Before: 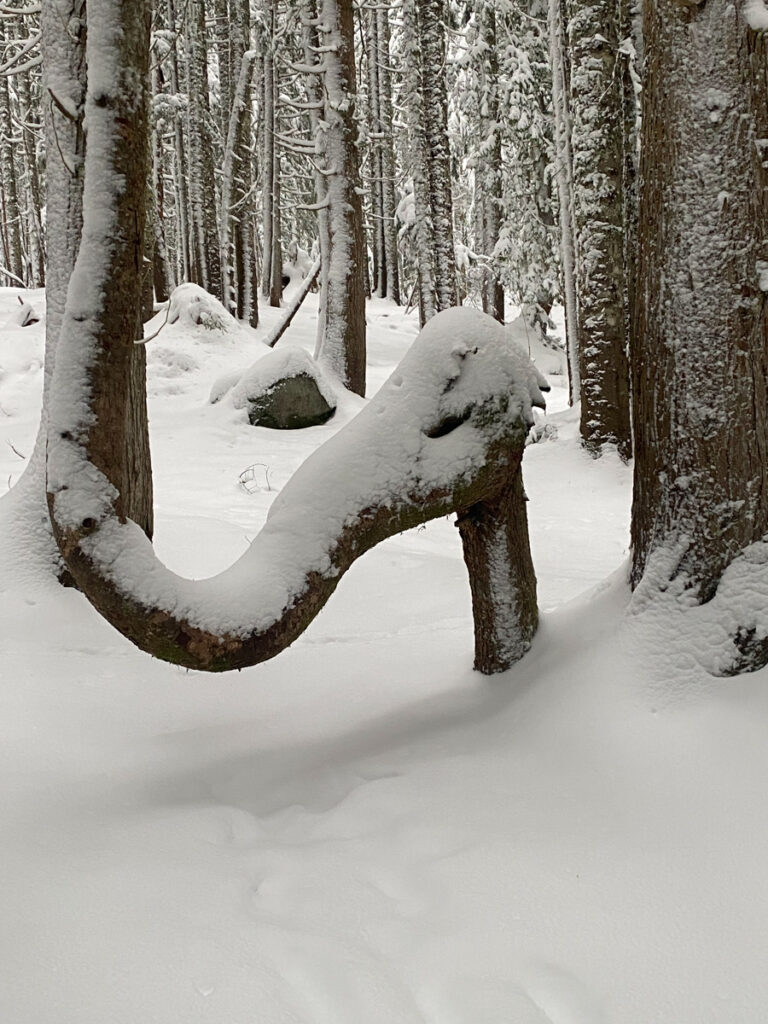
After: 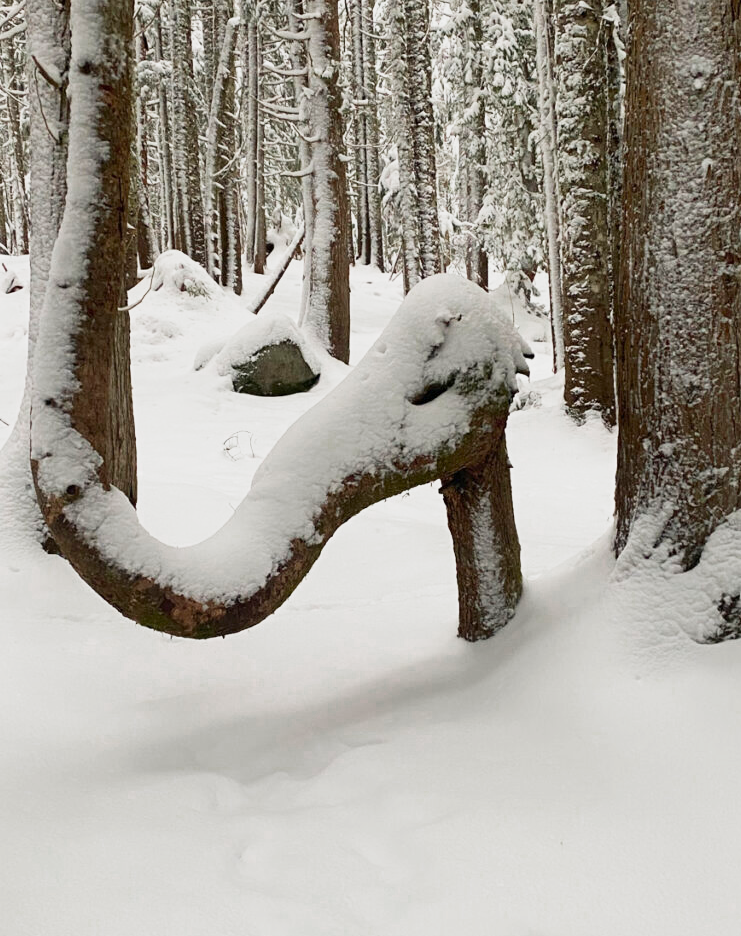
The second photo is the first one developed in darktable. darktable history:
crop: left 2.114%, top 3.243%, right 1.114%, bottom 4.985%
tone curve: curves: ch1 [(0, 0) (0.214, 0.291) (0.372, 0.44) (0.463, 0.476) (0.498, 0.502) (0.521, 0.531) (1, 1)]; ch2 [(0, 0) (0.456, 0.447) (0.5, 0.5) (0.547, 0.557) (0.592, 0.57) (0.631, 0.602) (1, 1)]
color zones: curves: ch0 [(0, 0.553) (0.123, 0.58) (0.23, 0.419) (0.468, 0.155) (0.605, 0.132) (0.723, 0.063) (0.833, 0.172) (0.921, 0.468)]; ch1 [(0.025, 0.645) (0.229, 0.584) (0.326, 0.551) (0.537, 0.446) (0.599, 0.911) (0.708, 1) (0.805, 0.944)]; ch2 [(0.086, 0.468) (0.254, 0.464) (0.638, 0.564) (0.702, 0.592) (0.768, 0.564)]
base curve: curves: ch0 [(0, 0) (0.088, 0.125) (0.176, 0.251) (0.354, 0.501) (0.613, 0.749) (1, 0.877)], preserve colors none
